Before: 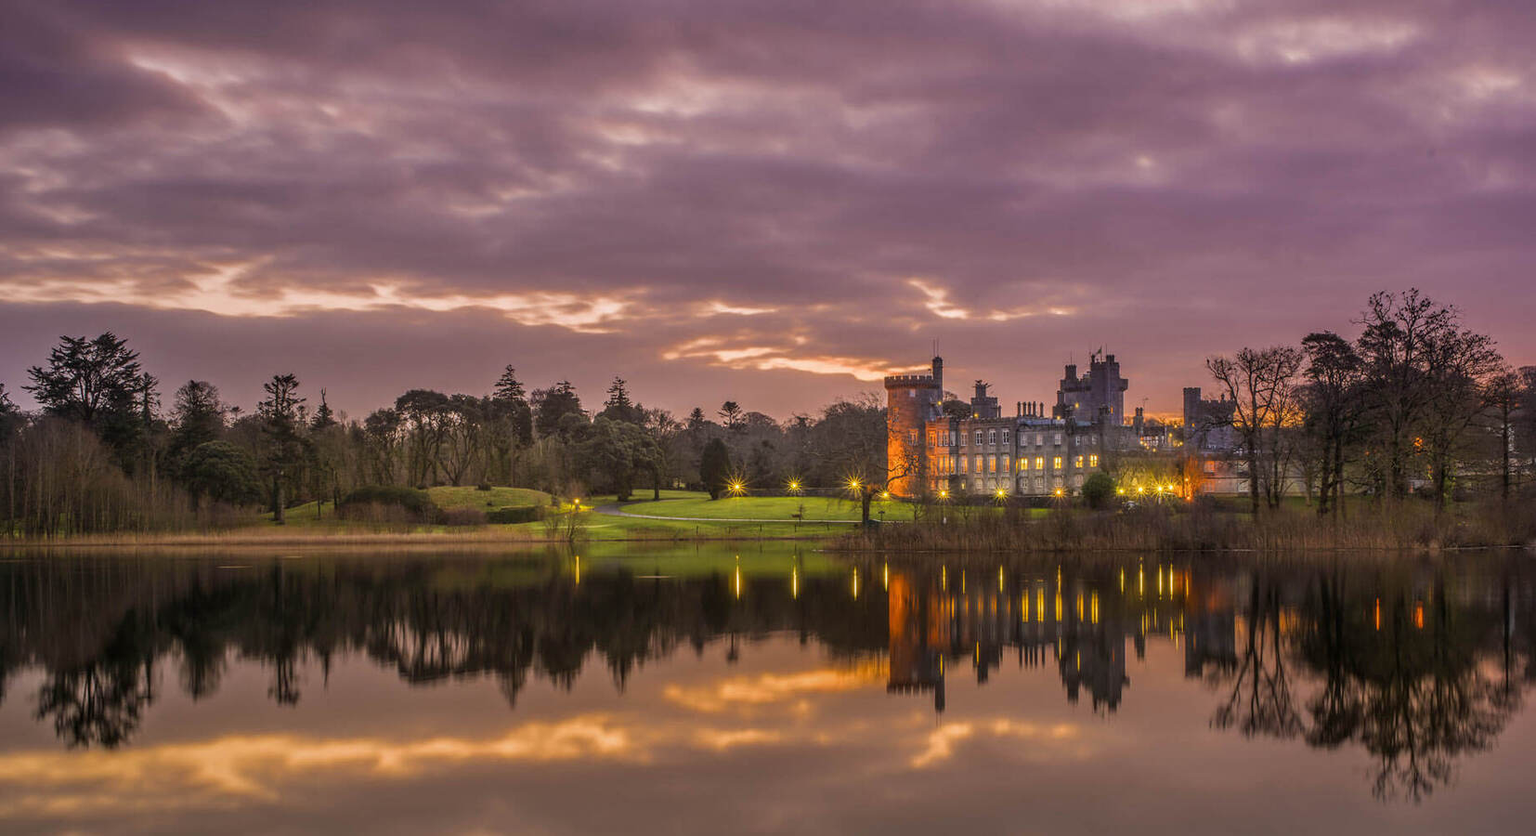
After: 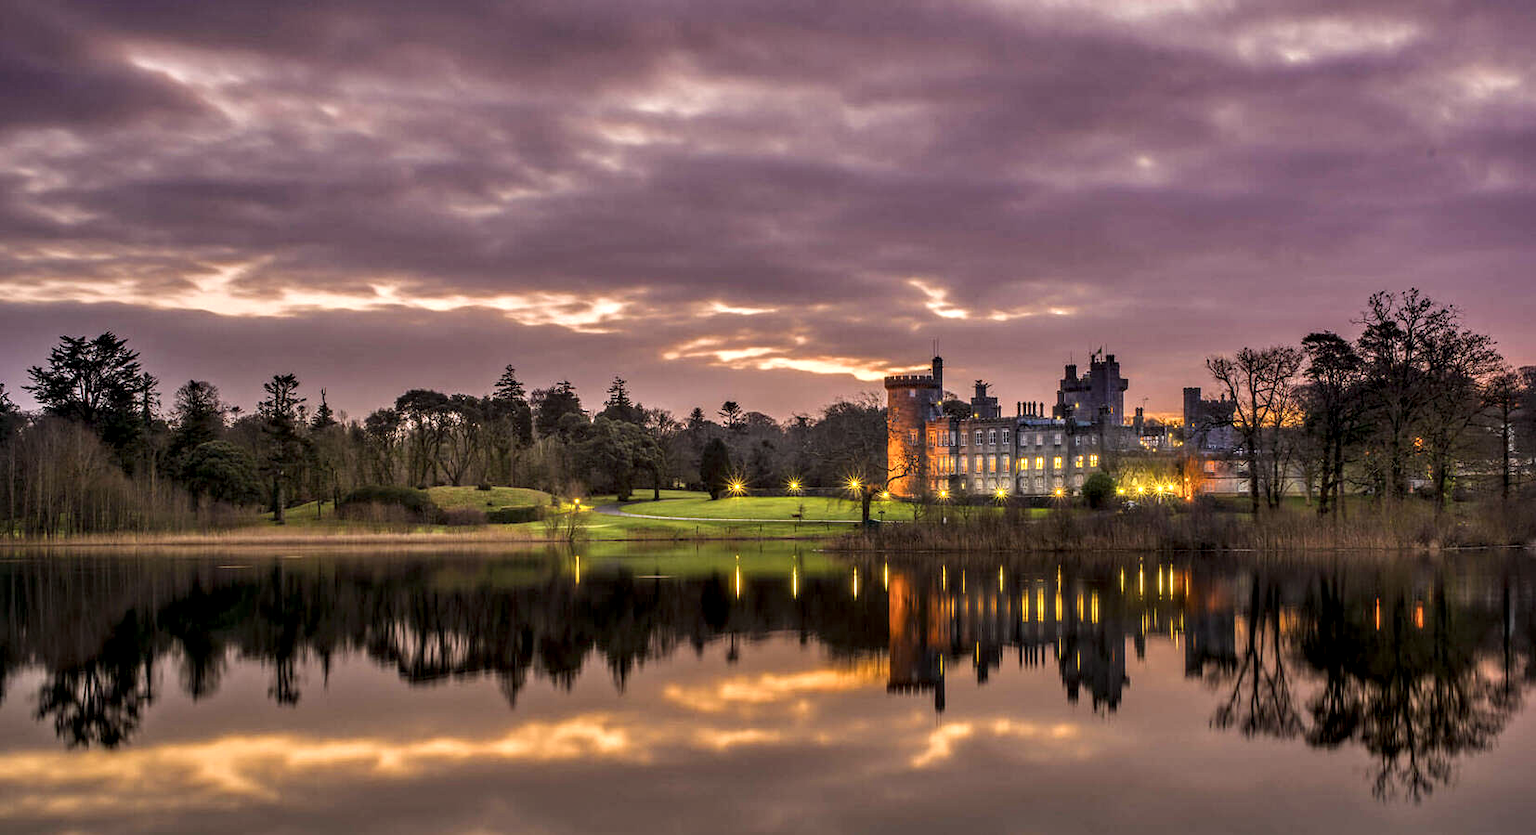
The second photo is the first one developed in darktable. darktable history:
contrast equalizer: octaves 7, y [[0.6 ×6], [0.55 ×6], [0 ×6], [0 ×6], [0 ×6]]
color zones: curves: ch1 [(0, 0.469) (0.001, 0.469) (0.12, 0.446) (0.248, 0.469) (0.5, 0.5) (0.748, 0.5) (0.999, 0.469) (1, 0.469)]
